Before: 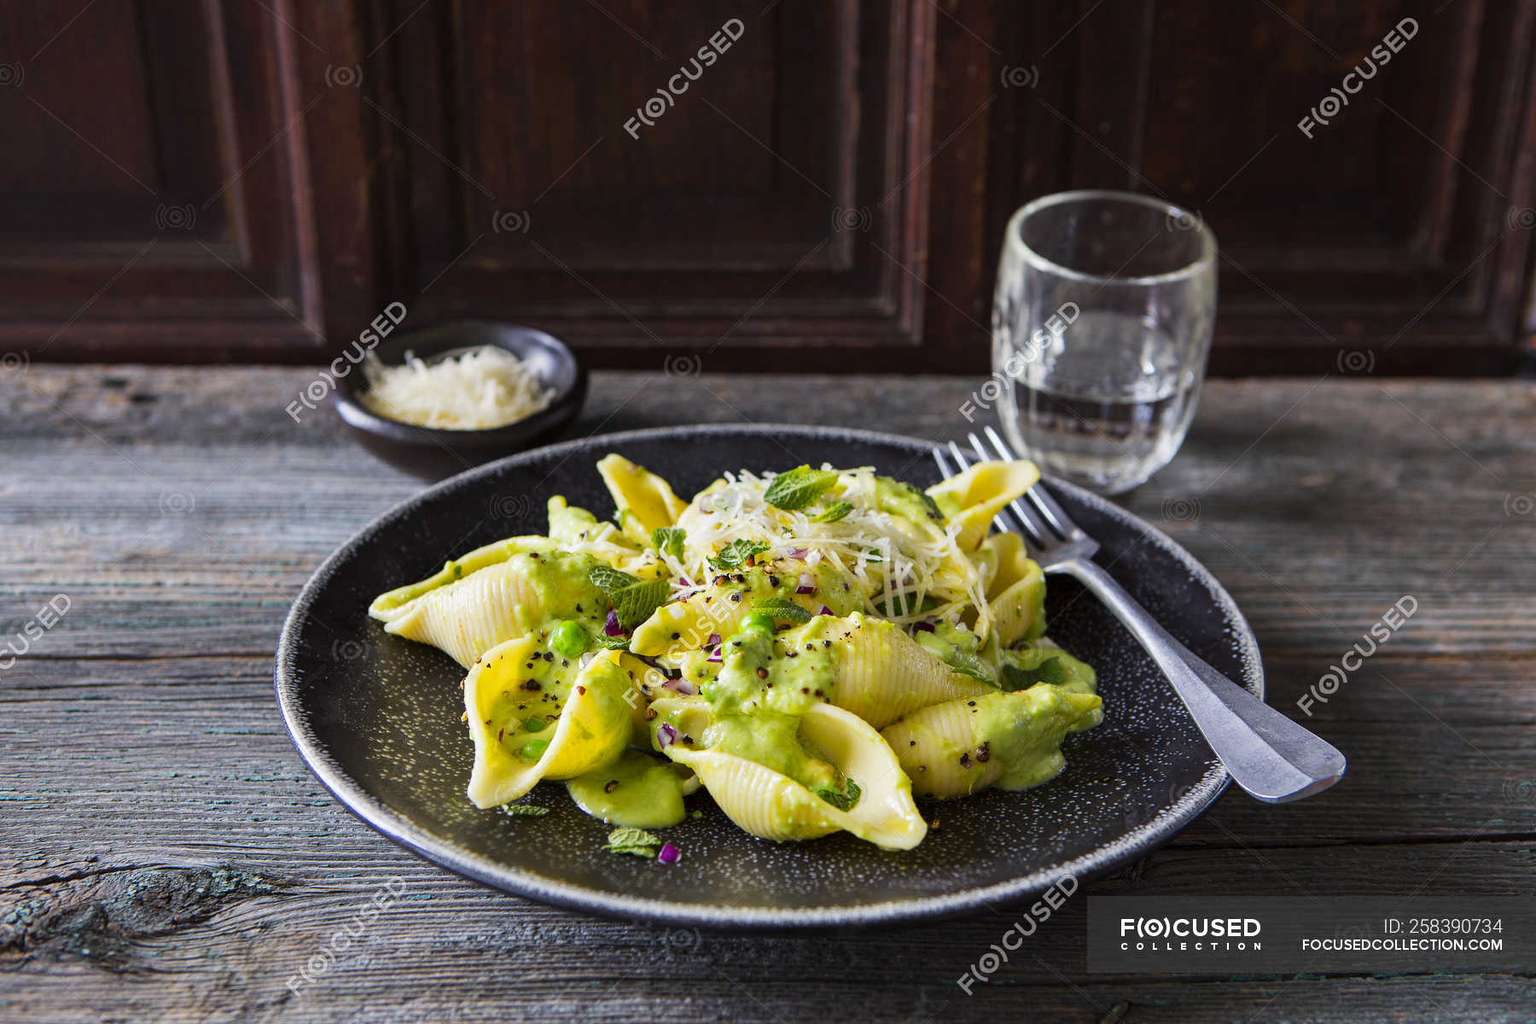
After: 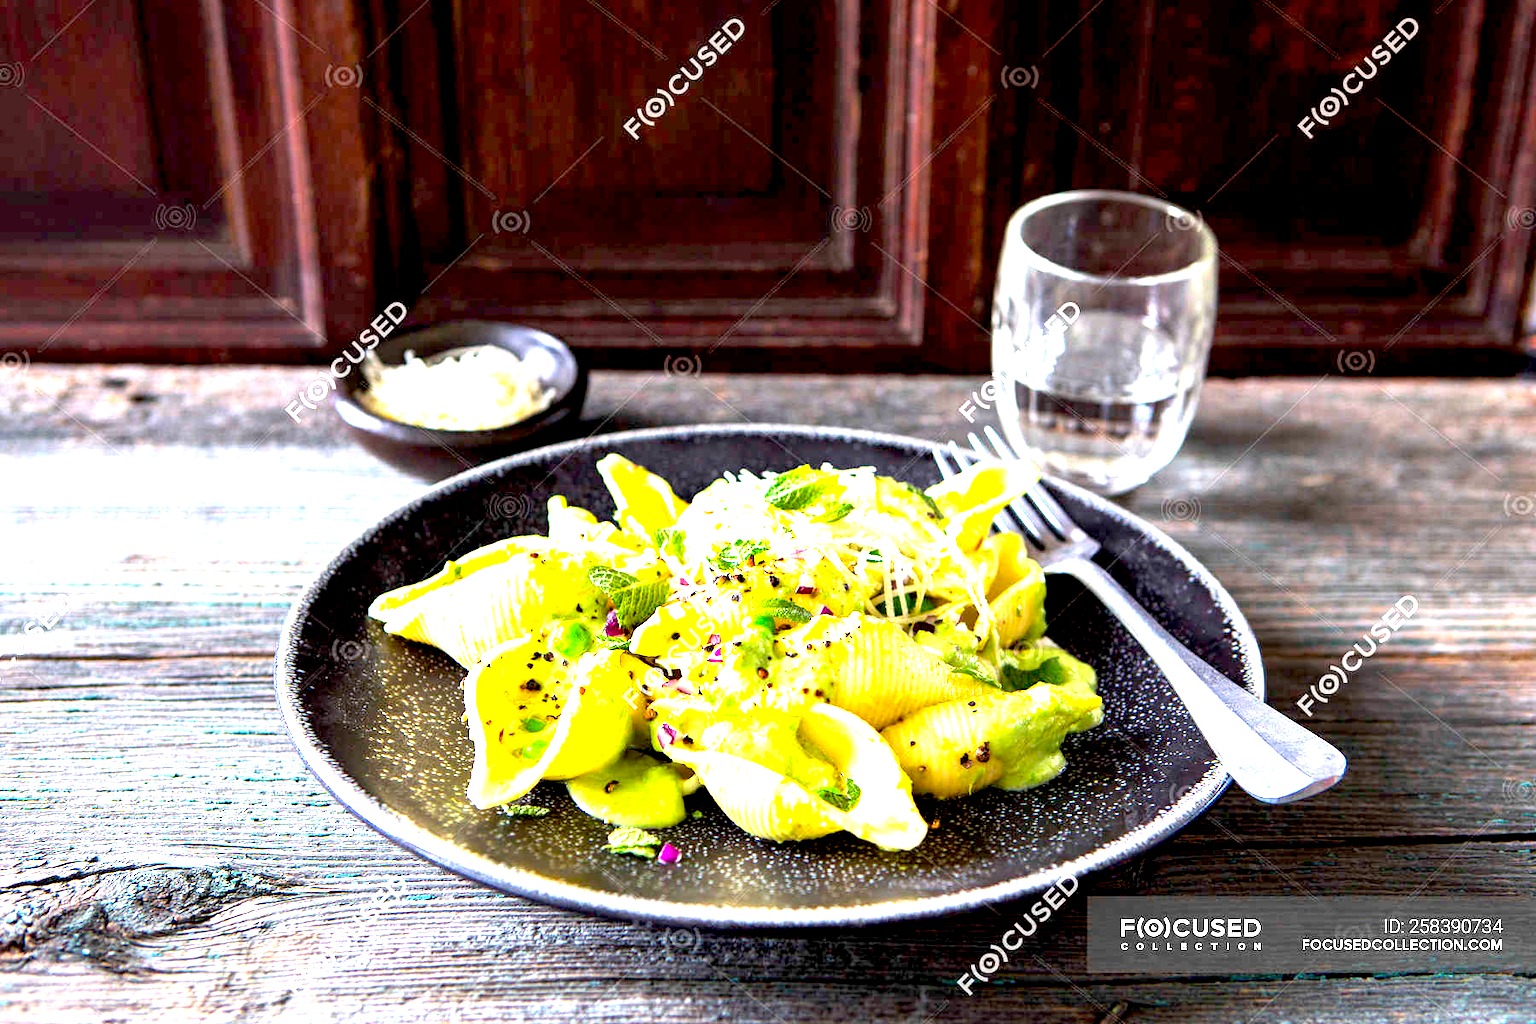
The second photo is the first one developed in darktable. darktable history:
exposure: black level correction 0.006, exposure 2.082 EV, compensate highlight preservation false
